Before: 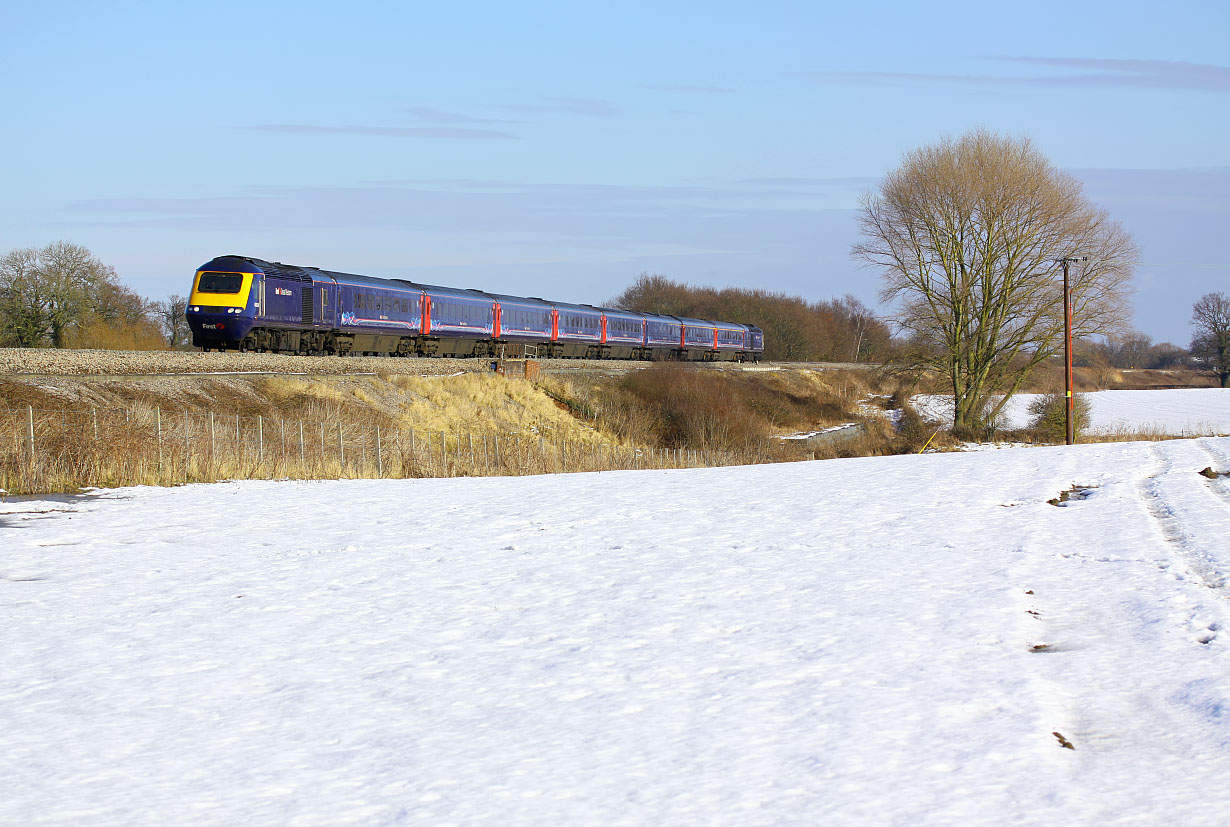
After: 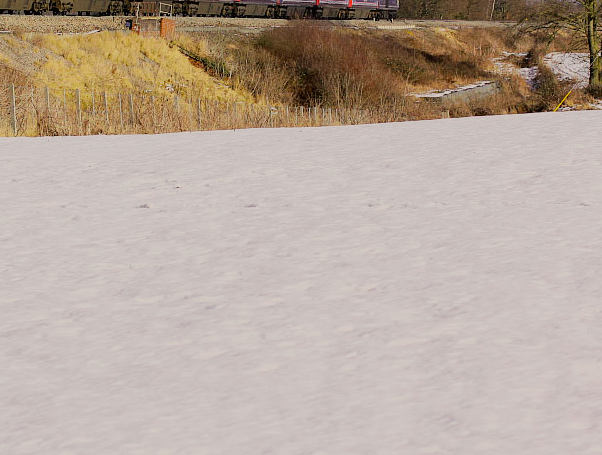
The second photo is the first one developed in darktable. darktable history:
exposure: black level correction 0.006, exposure -0.227 EV, compensate highlight preservation false
filmic rgb: black relative exposure -7.65 EV, white relative exposure 4.56 EV, hardness 3.61, color science v6 (2022)
crop: left 29.752%, top 41.444%, right 21.229%, bottom 3.489%
color correction: highlights a* 3.76, highlights b* 5.14
tone curve: curves: ch0 [(0, 0.013) (0.036, 0.035) (0.274, 0.288) (0.504, 0.536) (0.844, 0.84) (1, 0.97)]; ch1 [(0, 0) (0.389, 0.403) (0.462, 0.48) (0.499, 0.5) (0.522, 0.534) (0.567, 0.588) (0.626, 0.645) (0.749, 0.781) (1, 1)]; ch2 [(0, 0) (0.457, 0.486) (0.5, 0.501) (0.533, 0.539) (0.599, 0.6) (0.704, 0.732) (1, 1)], color space Lab, independent channels, preserve colors none
